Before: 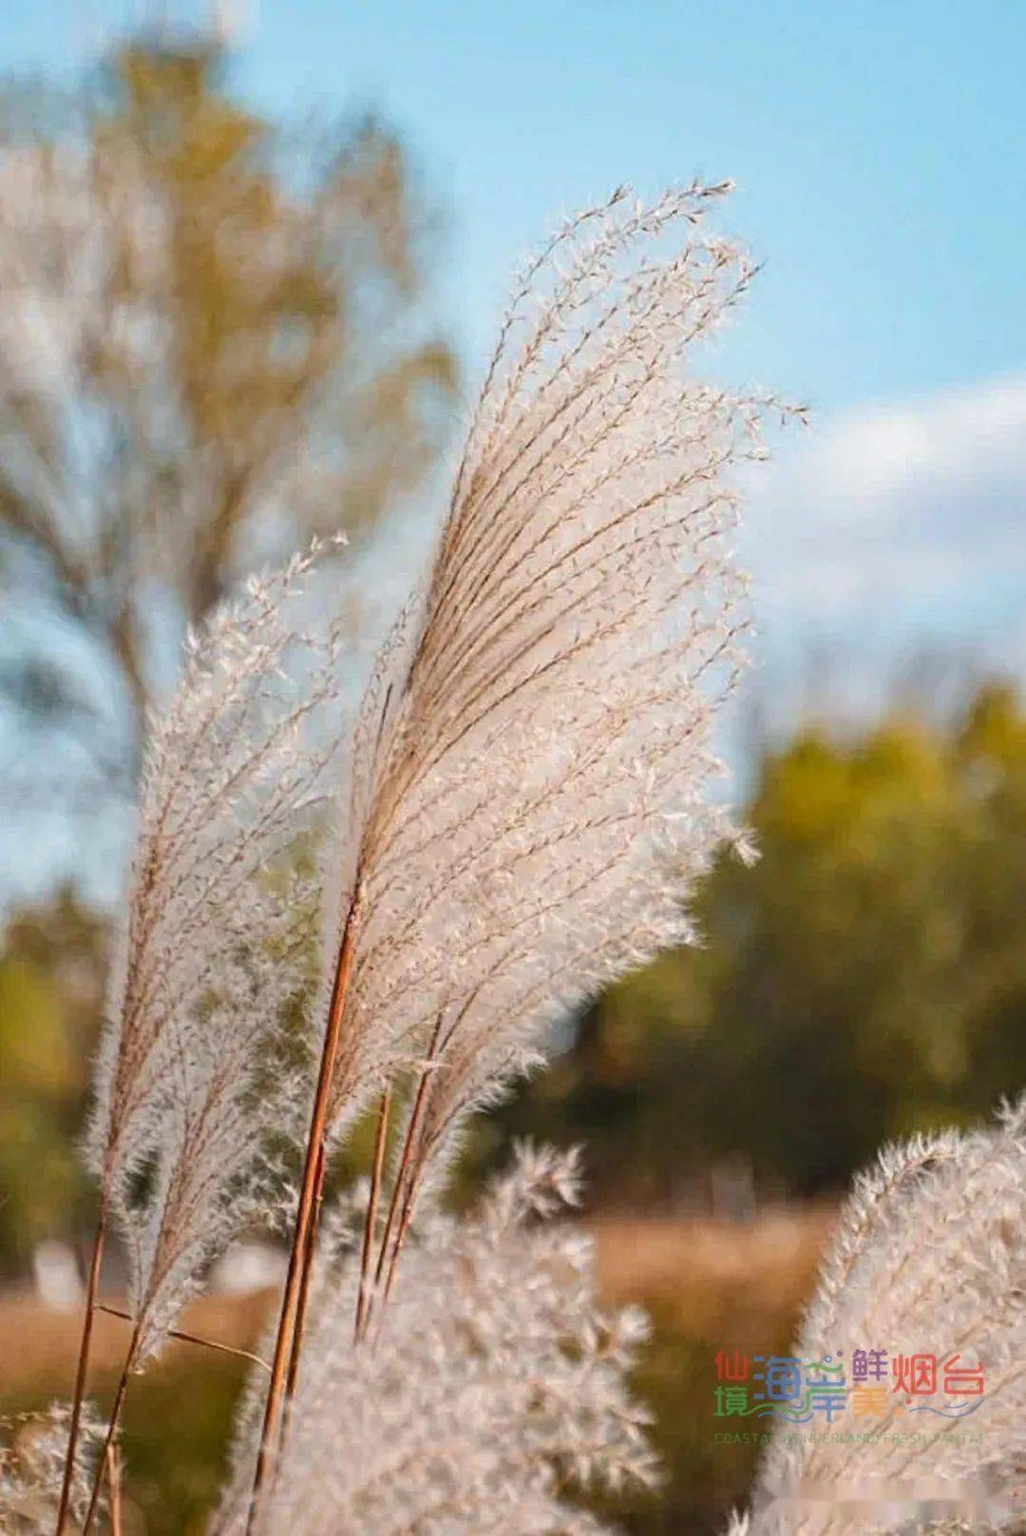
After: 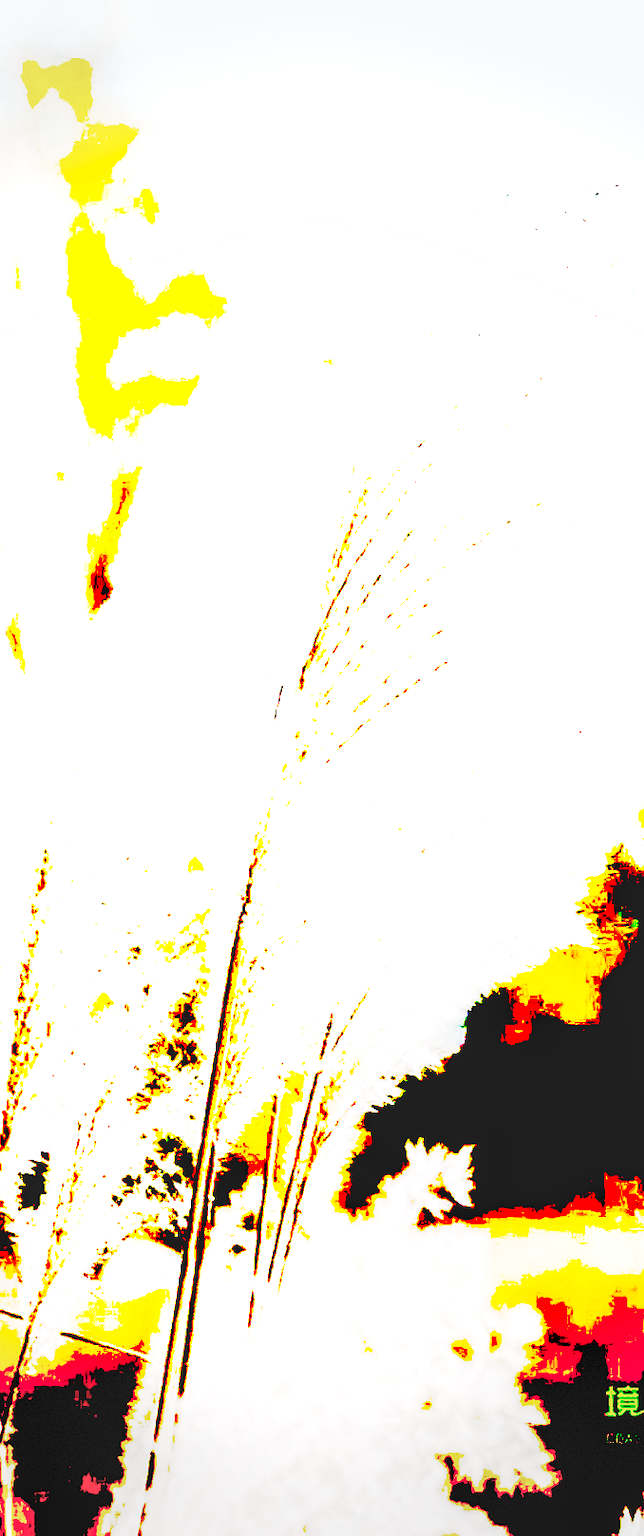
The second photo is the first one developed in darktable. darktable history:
exposure: black level correction 0.1, exposure 3 EV, compensate highlight preservation false
local contrast: on, module defaults
vignetting: fall-off start 91%, fall-off radius 39.39%, brightness -0.182, saturation -0.3, width/height ratio 1.219, shape 1.3, dithering 8-bit output, unbound false
base curve: curves: ch0 [(0, 0) (0.007, 0.004) (0.027, 0.03) (0.046, 0.07) (0.207, 0.54) (0.442, 0.872) (0.673, 0.972) (1, 1)], preserve colors none
crop: left 10.644%, right 26.528%
white balance: red 0.983, blue 1.036
sharpen: amount 0.2
